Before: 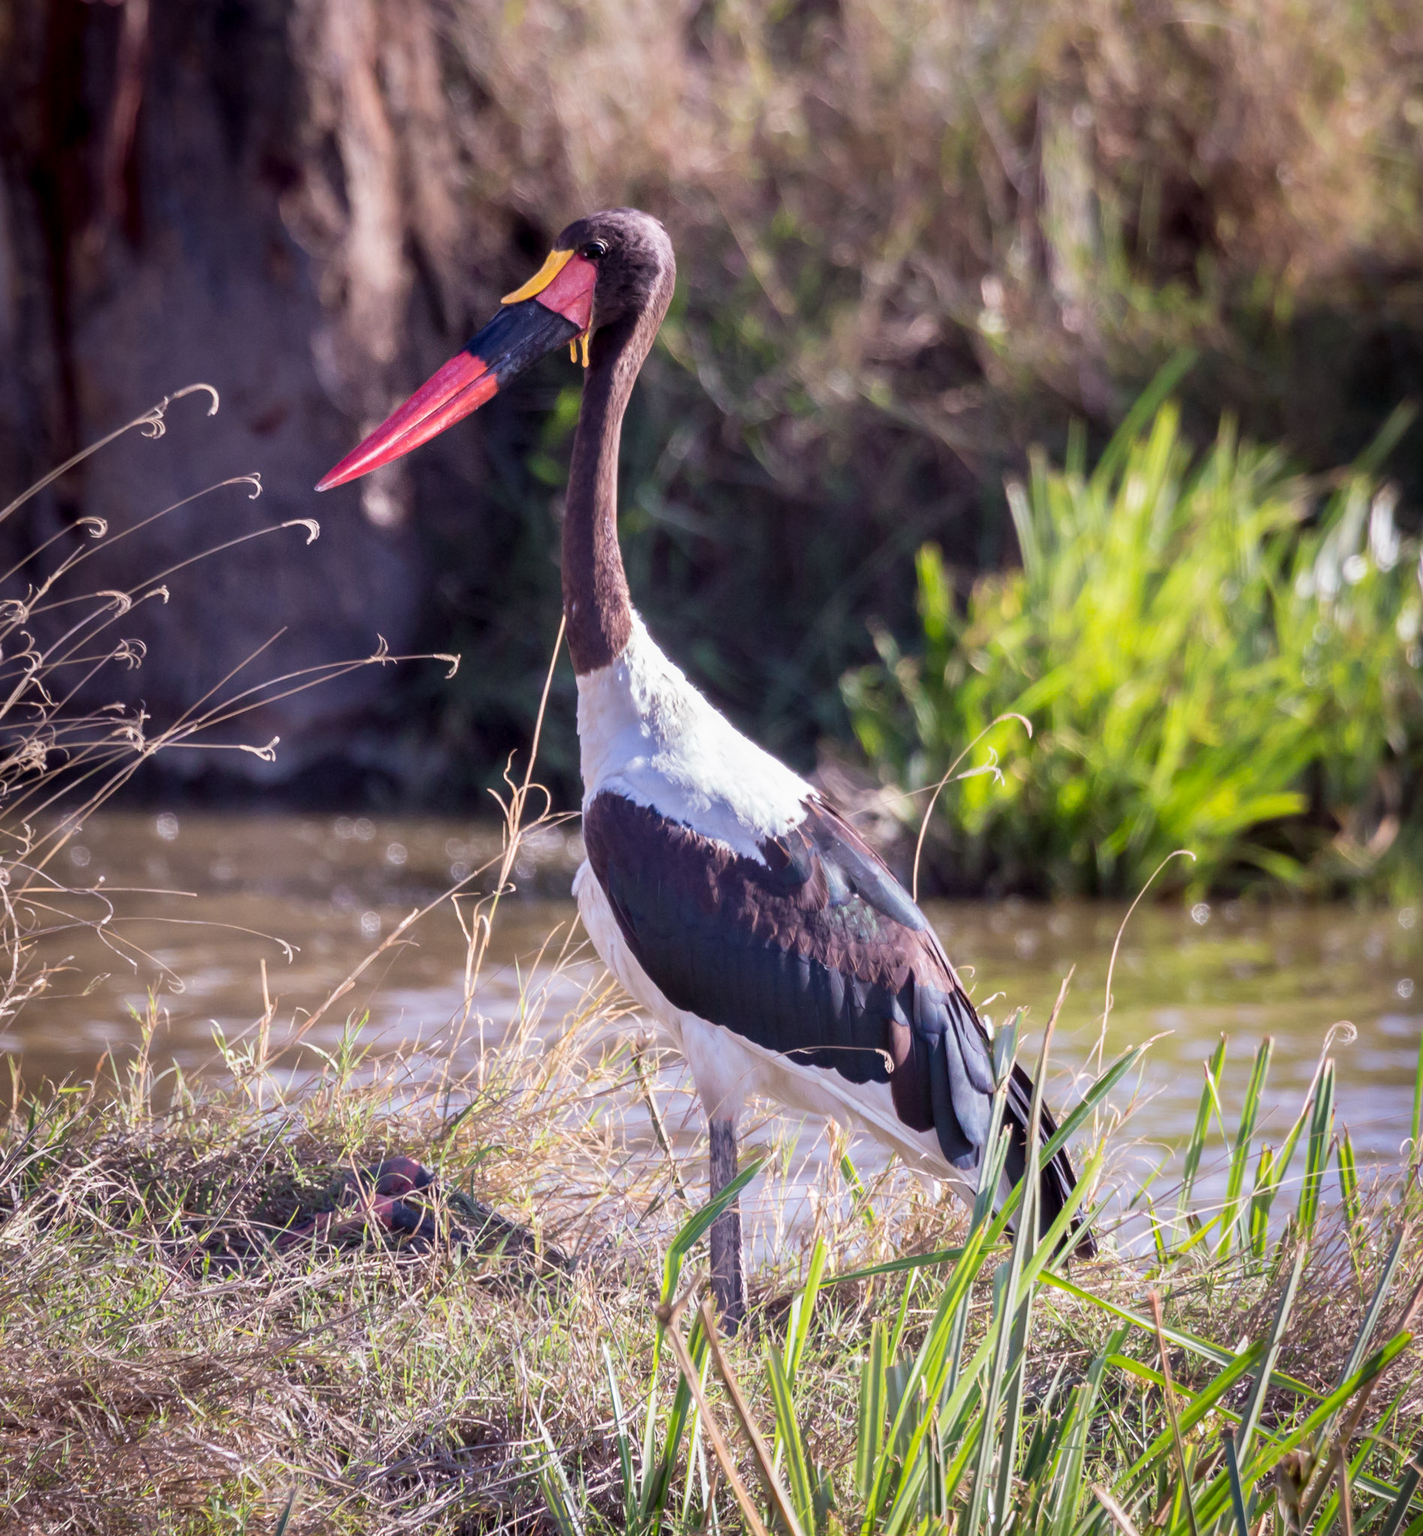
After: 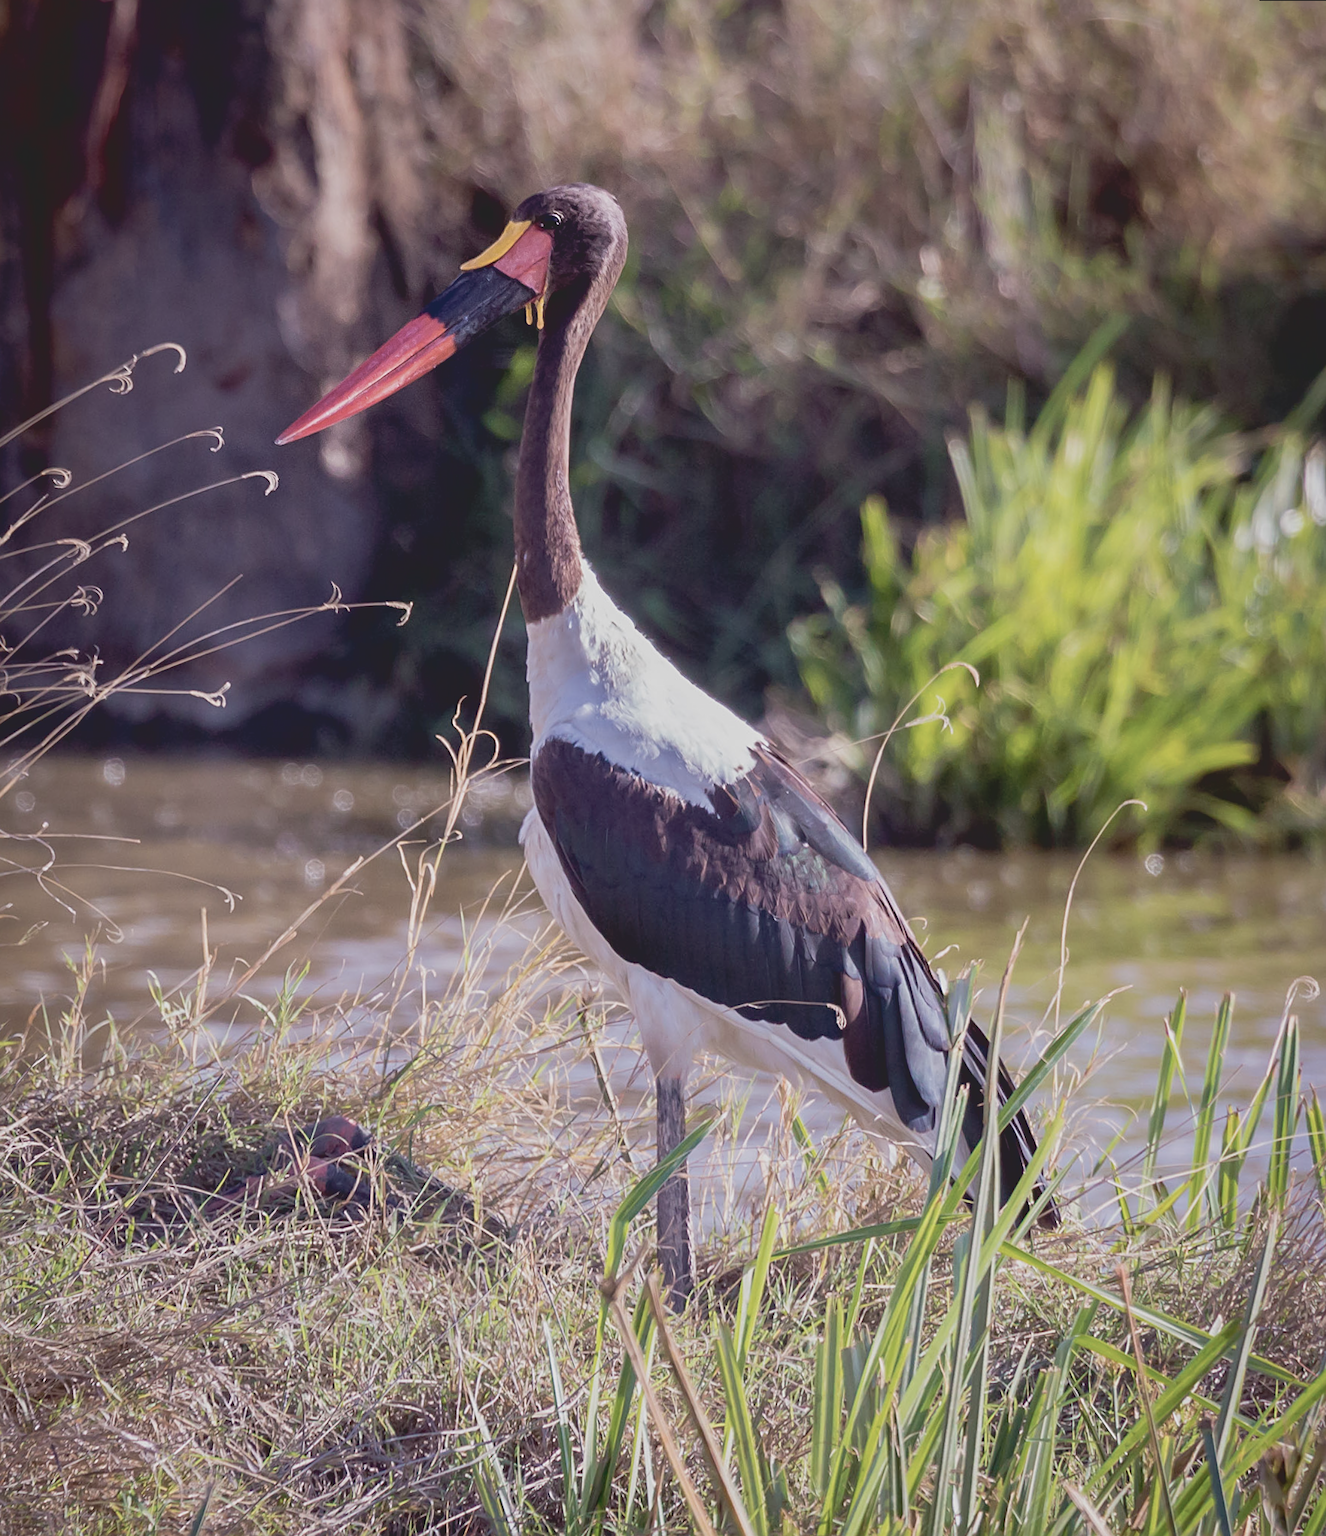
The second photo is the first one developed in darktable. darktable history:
velvia: on, module defaults
contrast brightness saturation: contrast -0.26, saturation -0.43
sharpen: on, module defaults
rotate and perspective: rotation 0.215°, lens shift (vertical) -0.139, crop left 0.069, crop right 0.939, crop top 0.002, crop bottom 0.996
tone equalizer: on, module defaults
exposure: black level correction 0.009, compensate highlight preservation false
